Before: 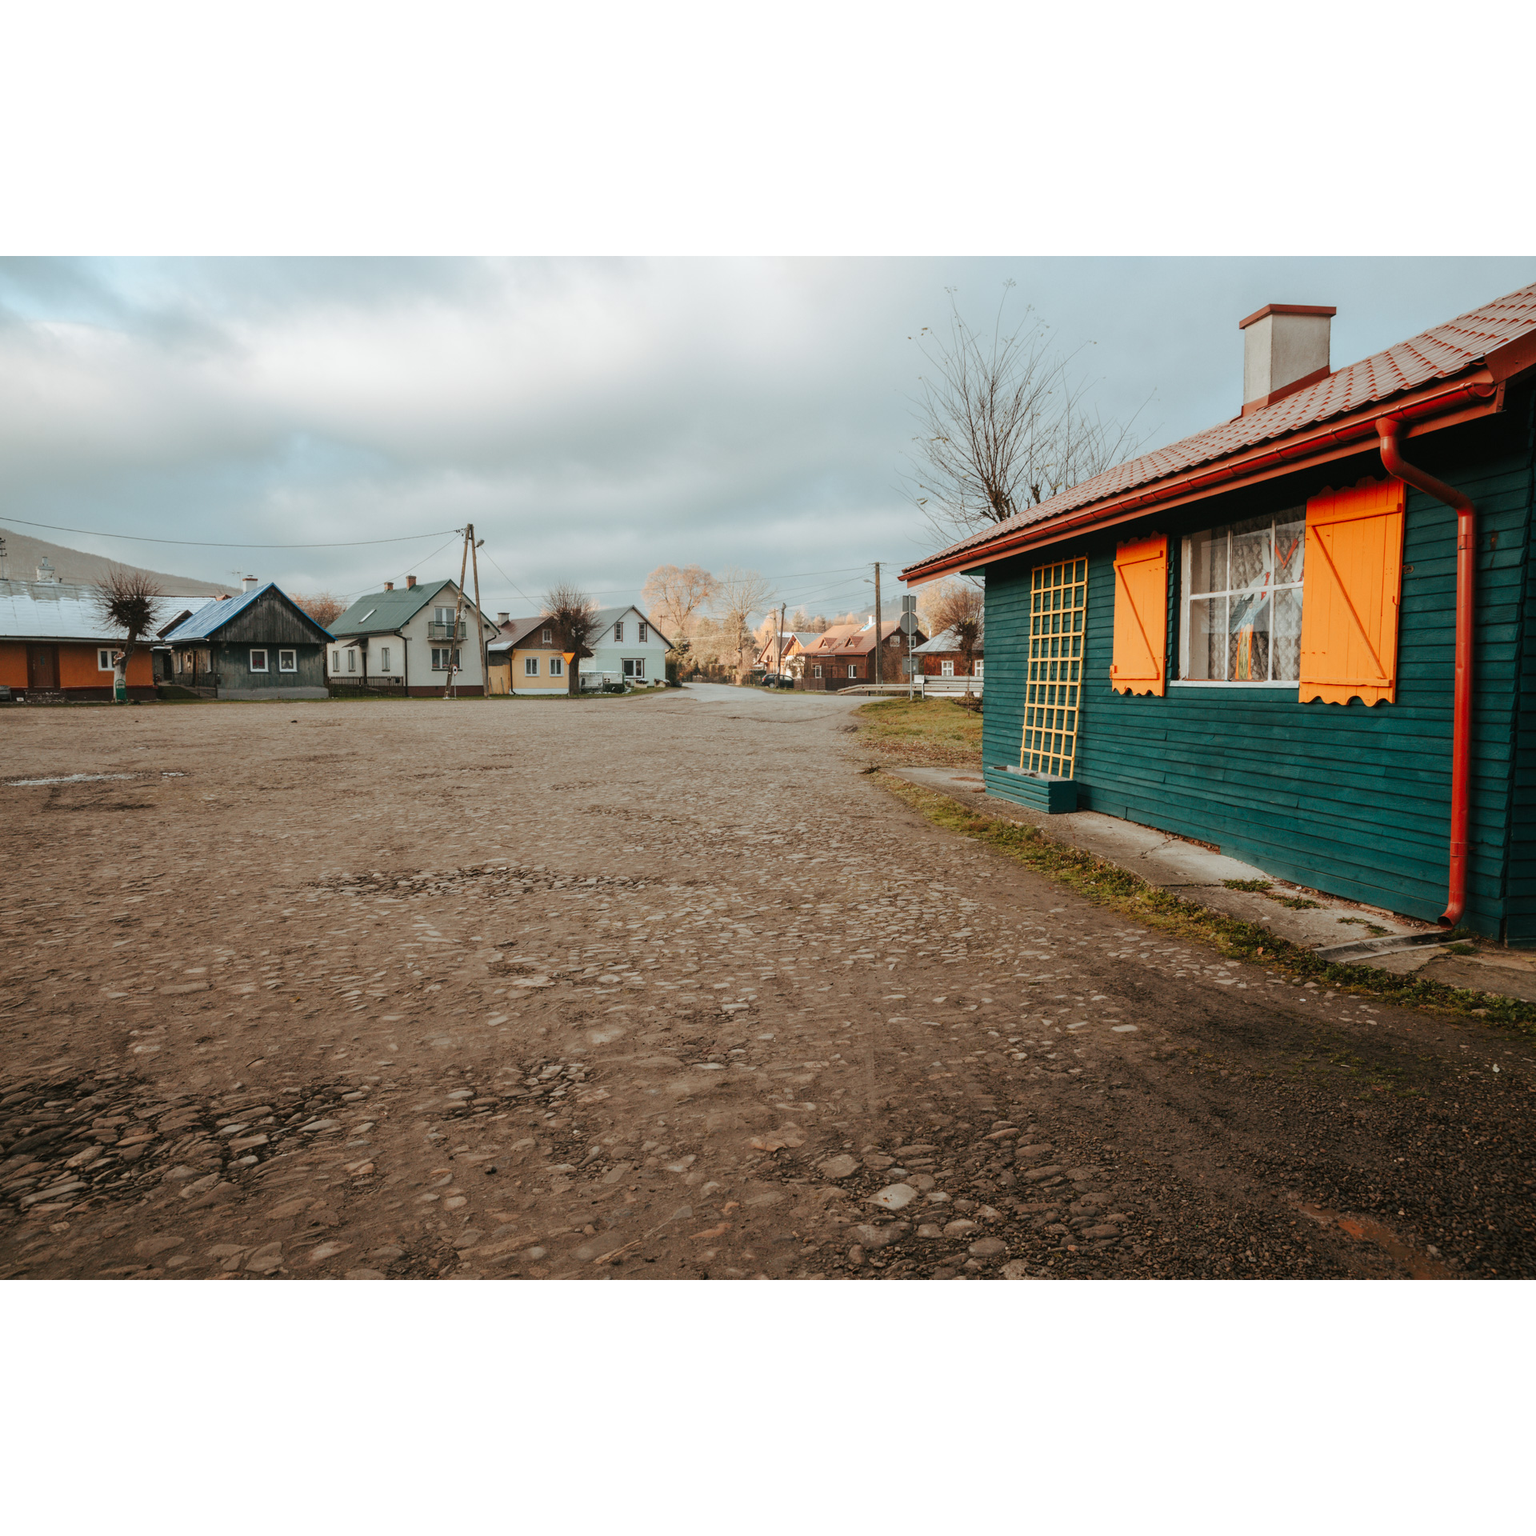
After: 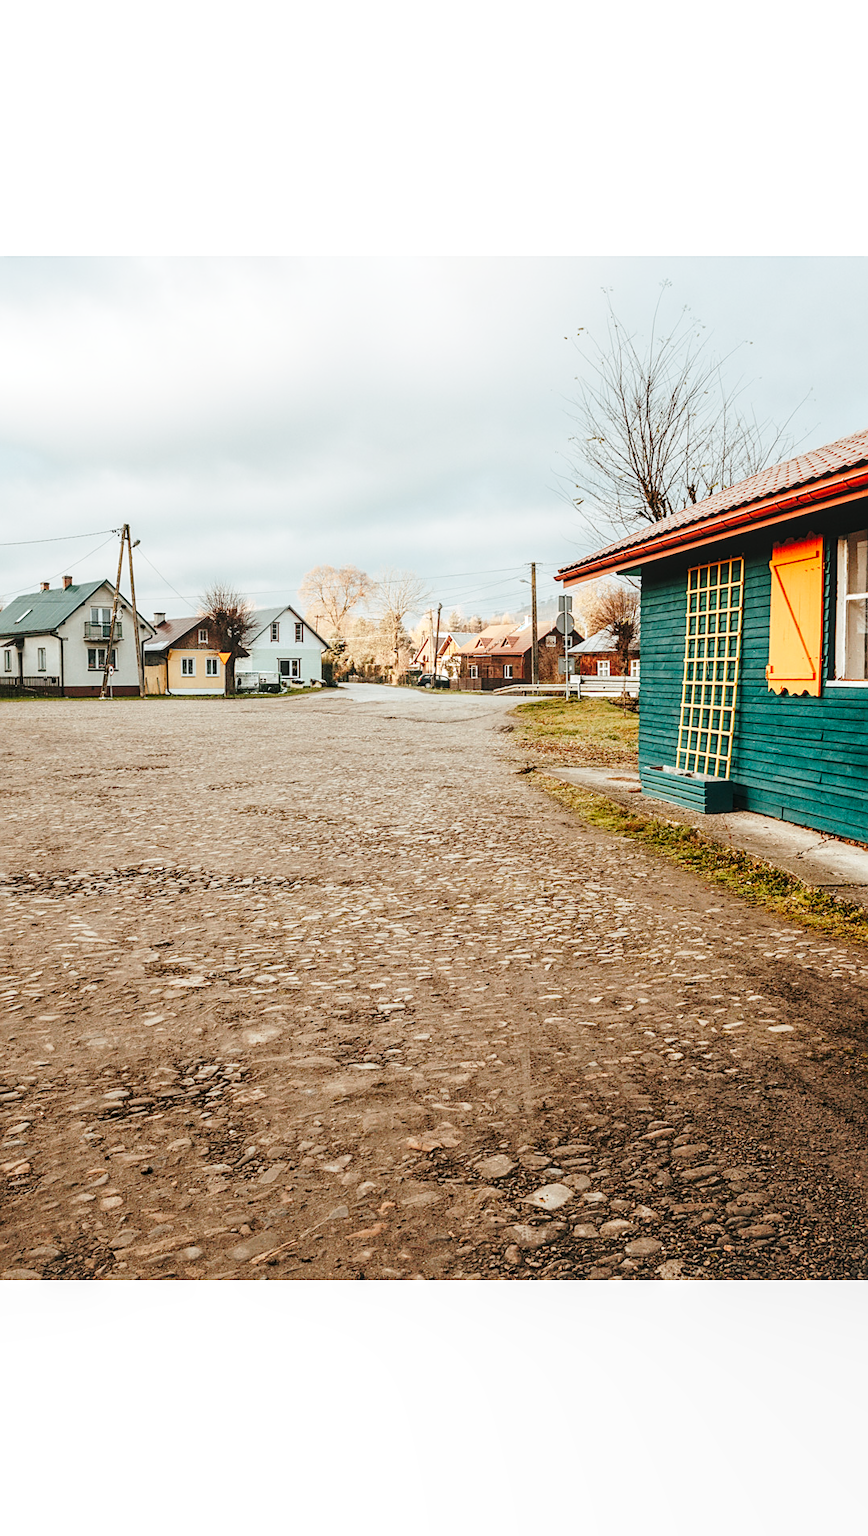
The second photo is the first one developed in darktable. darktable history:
base curve: curves: ch0 [(0, 0) (0.028, 0.03) (0.121, 0.232) (0.46, 0.748) (0.859, 0.968) (1, 1)], preserve colors none
crop and rotate: left 22.421%, right 21.048%
local contrast: on, module defaults
sharpen: amount 0.5
